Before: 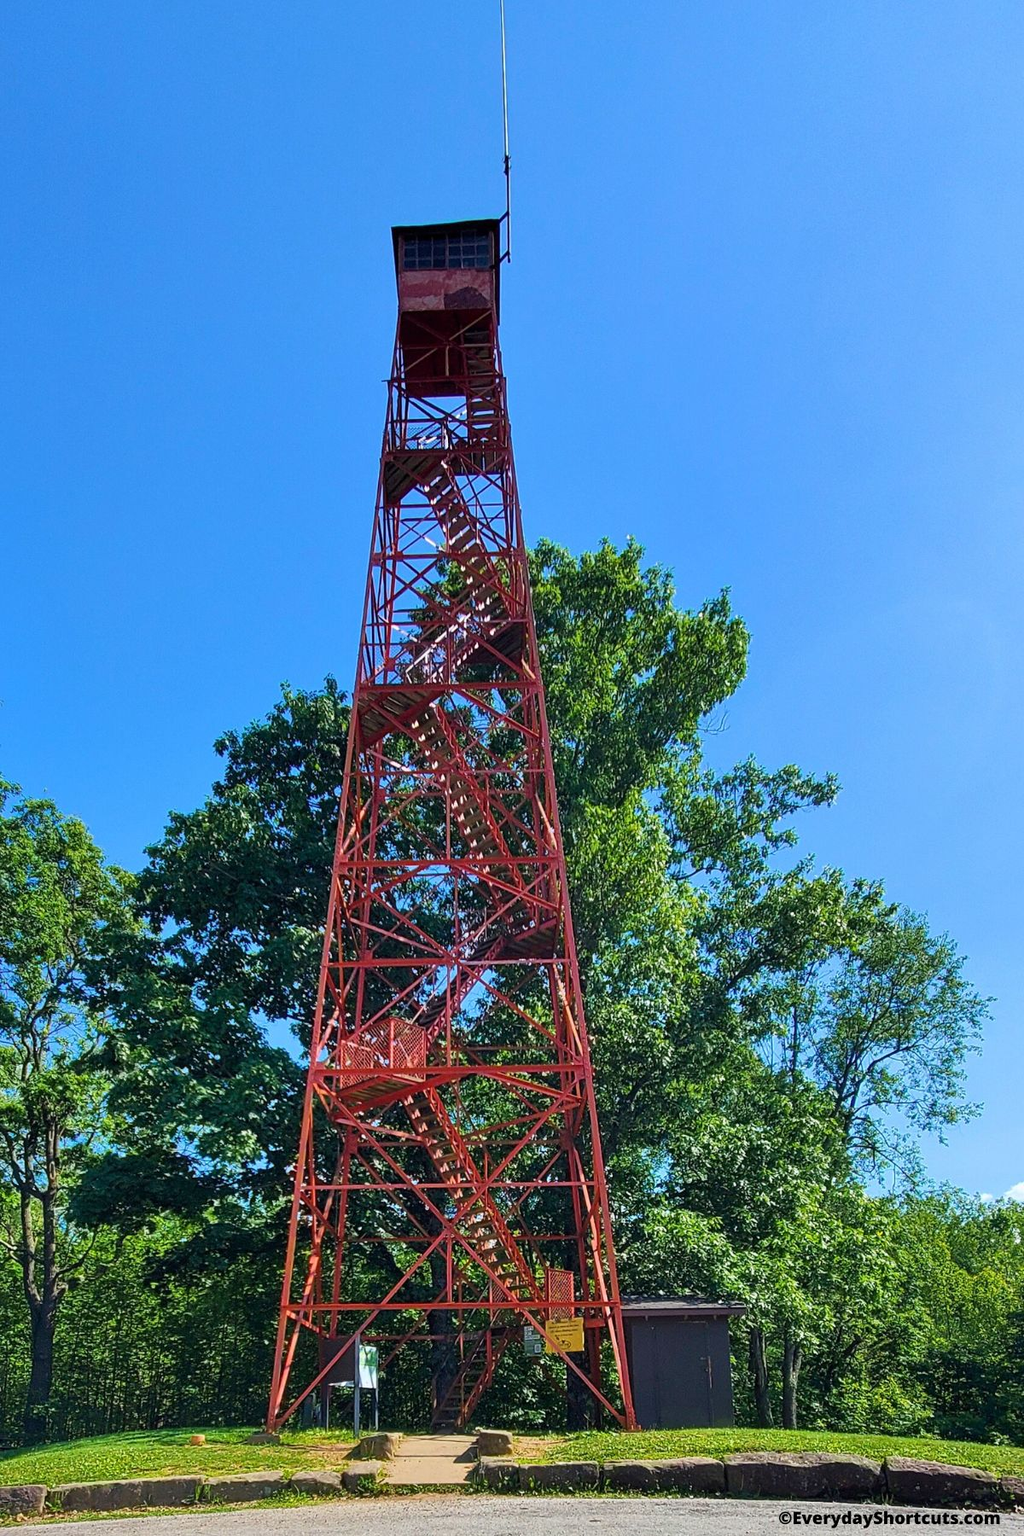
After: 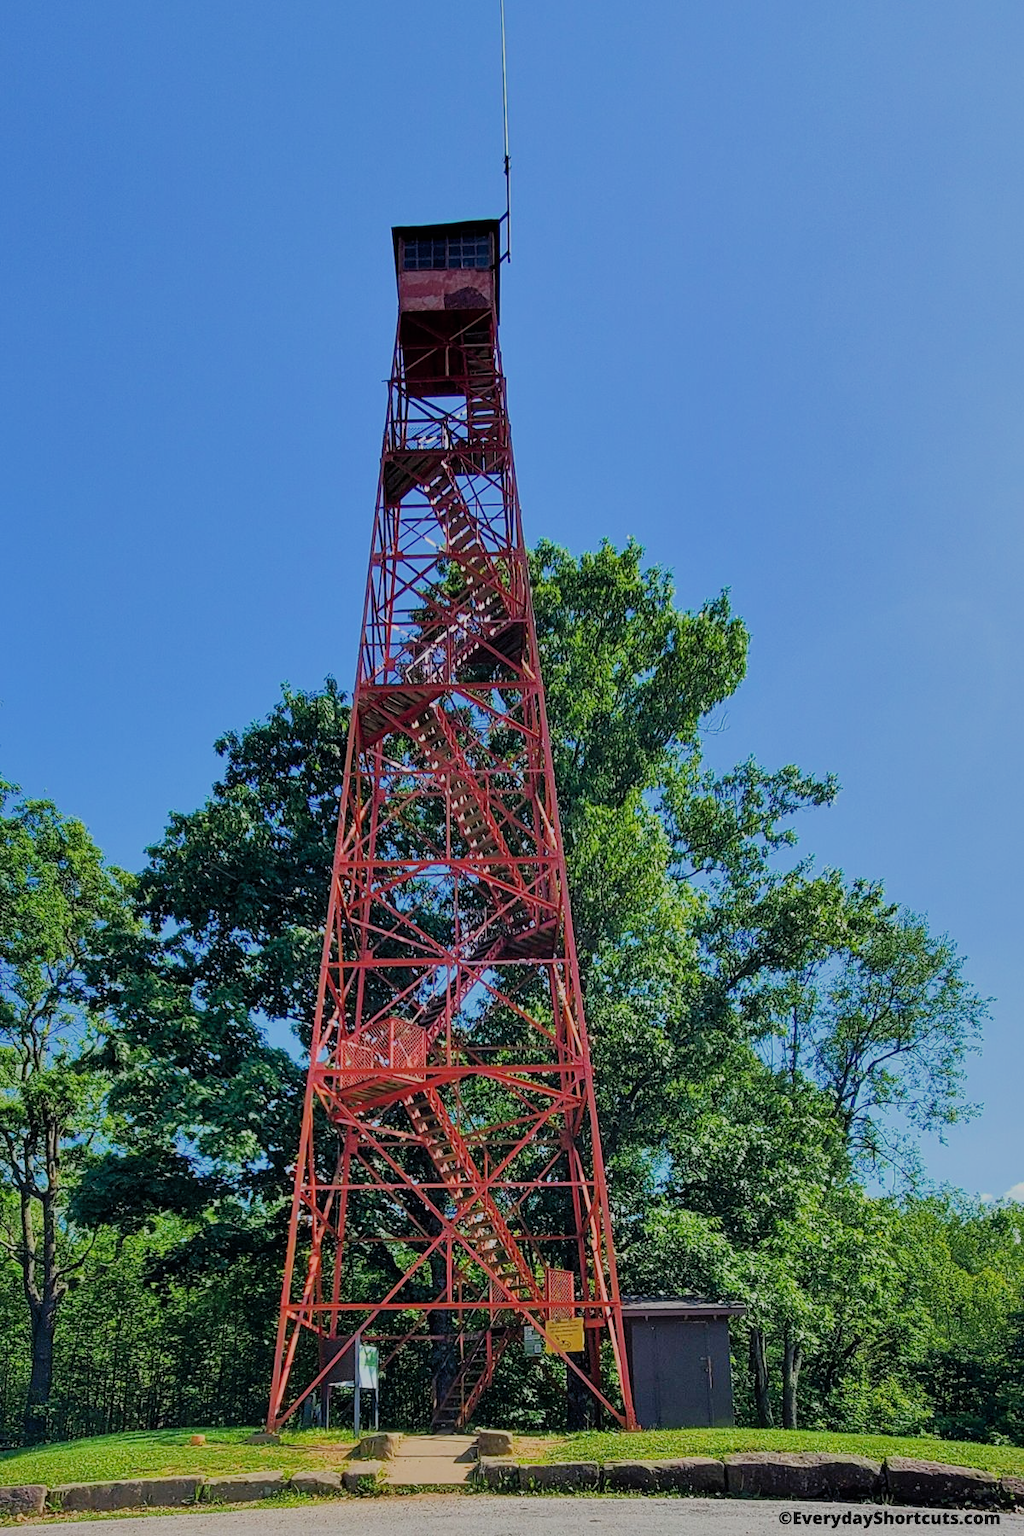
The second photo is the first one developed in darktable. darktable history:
filmic rgb: black relative exposure -7.65 EV, white relative exposure 4.56 EV, hardness 3.61
shadows and highlights: on, module defaults
